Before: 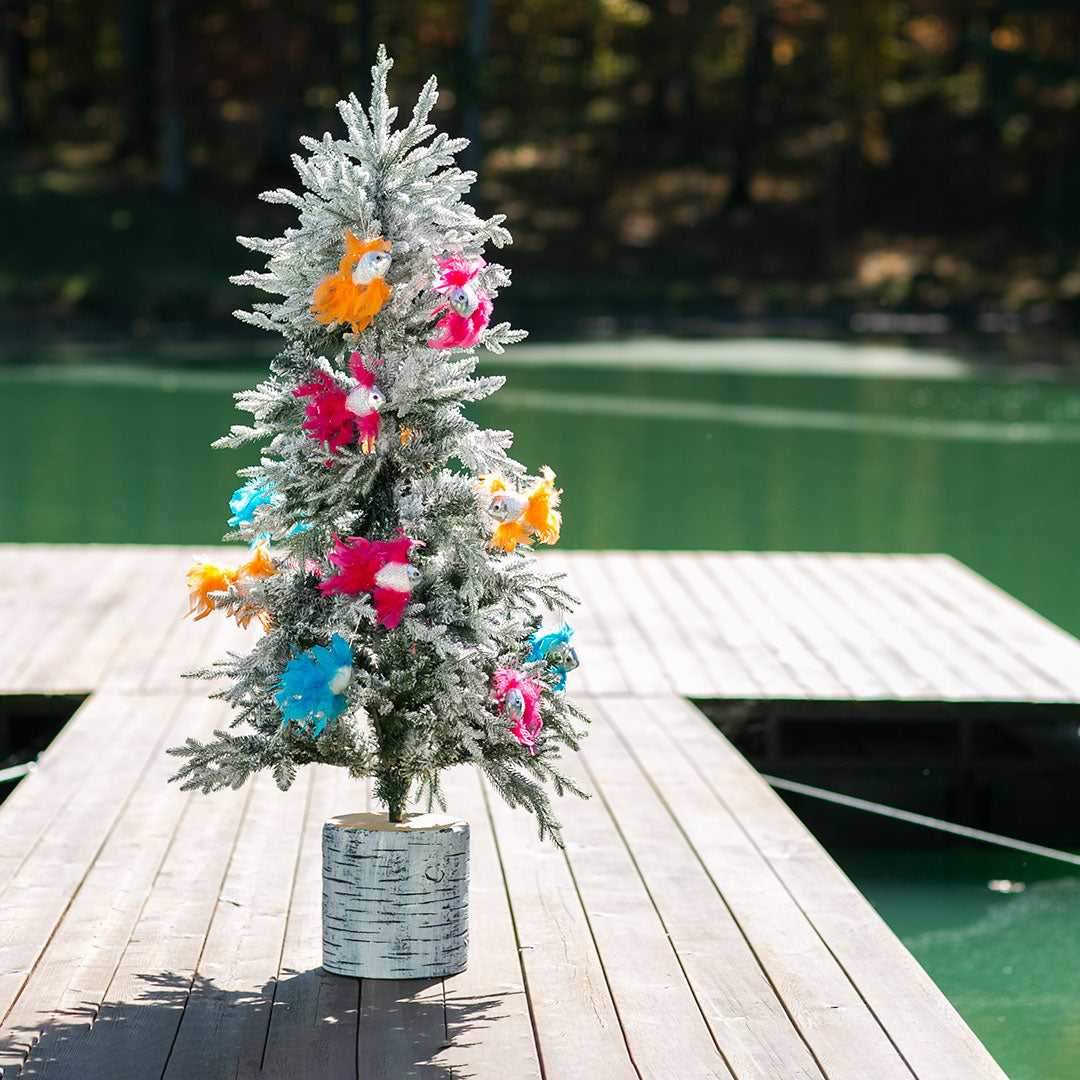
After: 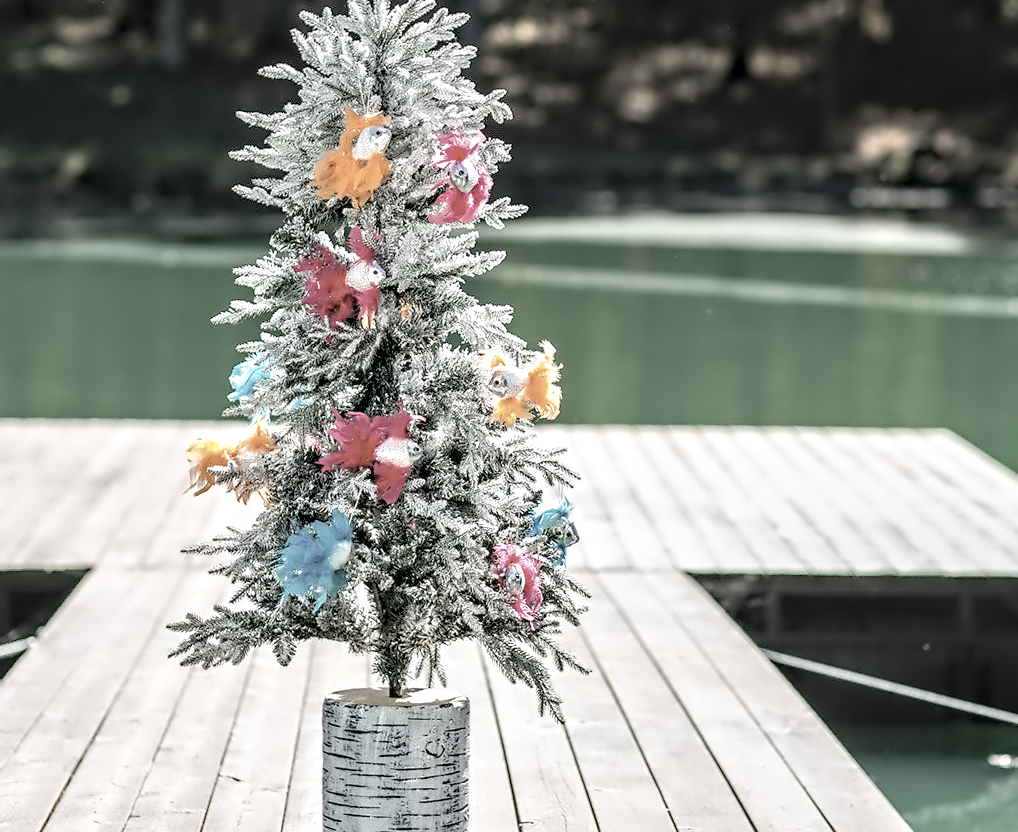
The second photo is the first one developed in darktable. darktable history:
contrast brightness saturation: brightness 0.18, saturation -0.5
contrast equalizer: octaves 7, y [[0.5, 0.542, 0.583, 0.625, 0.667, 0.708], [0.5 ×6], [0.5 ×6], [0, 0.033, 0.067, 0.1, 0.133, 0.167], [0, 0.05, 0.1, 0.15, 0.2, 0.25]]
crop and rotate: angle 0.03°, top 11.643%, right 5.651%, bottom 11.189%
local contrast: on, module defaults
